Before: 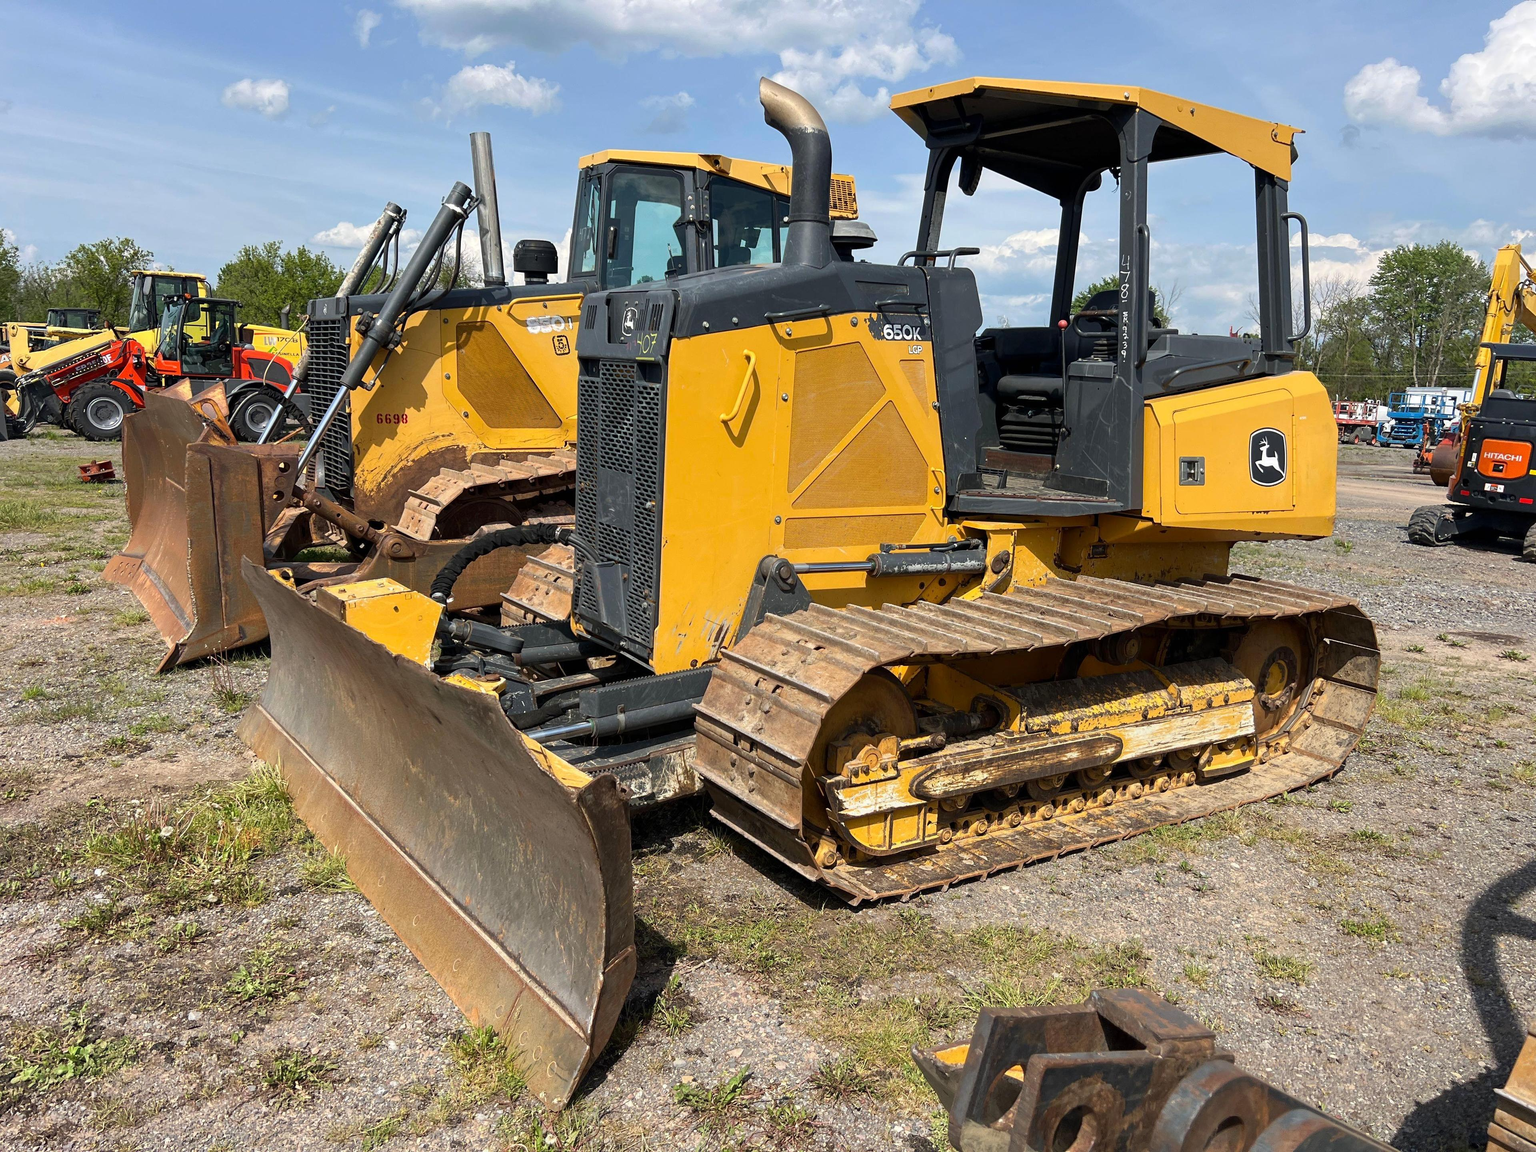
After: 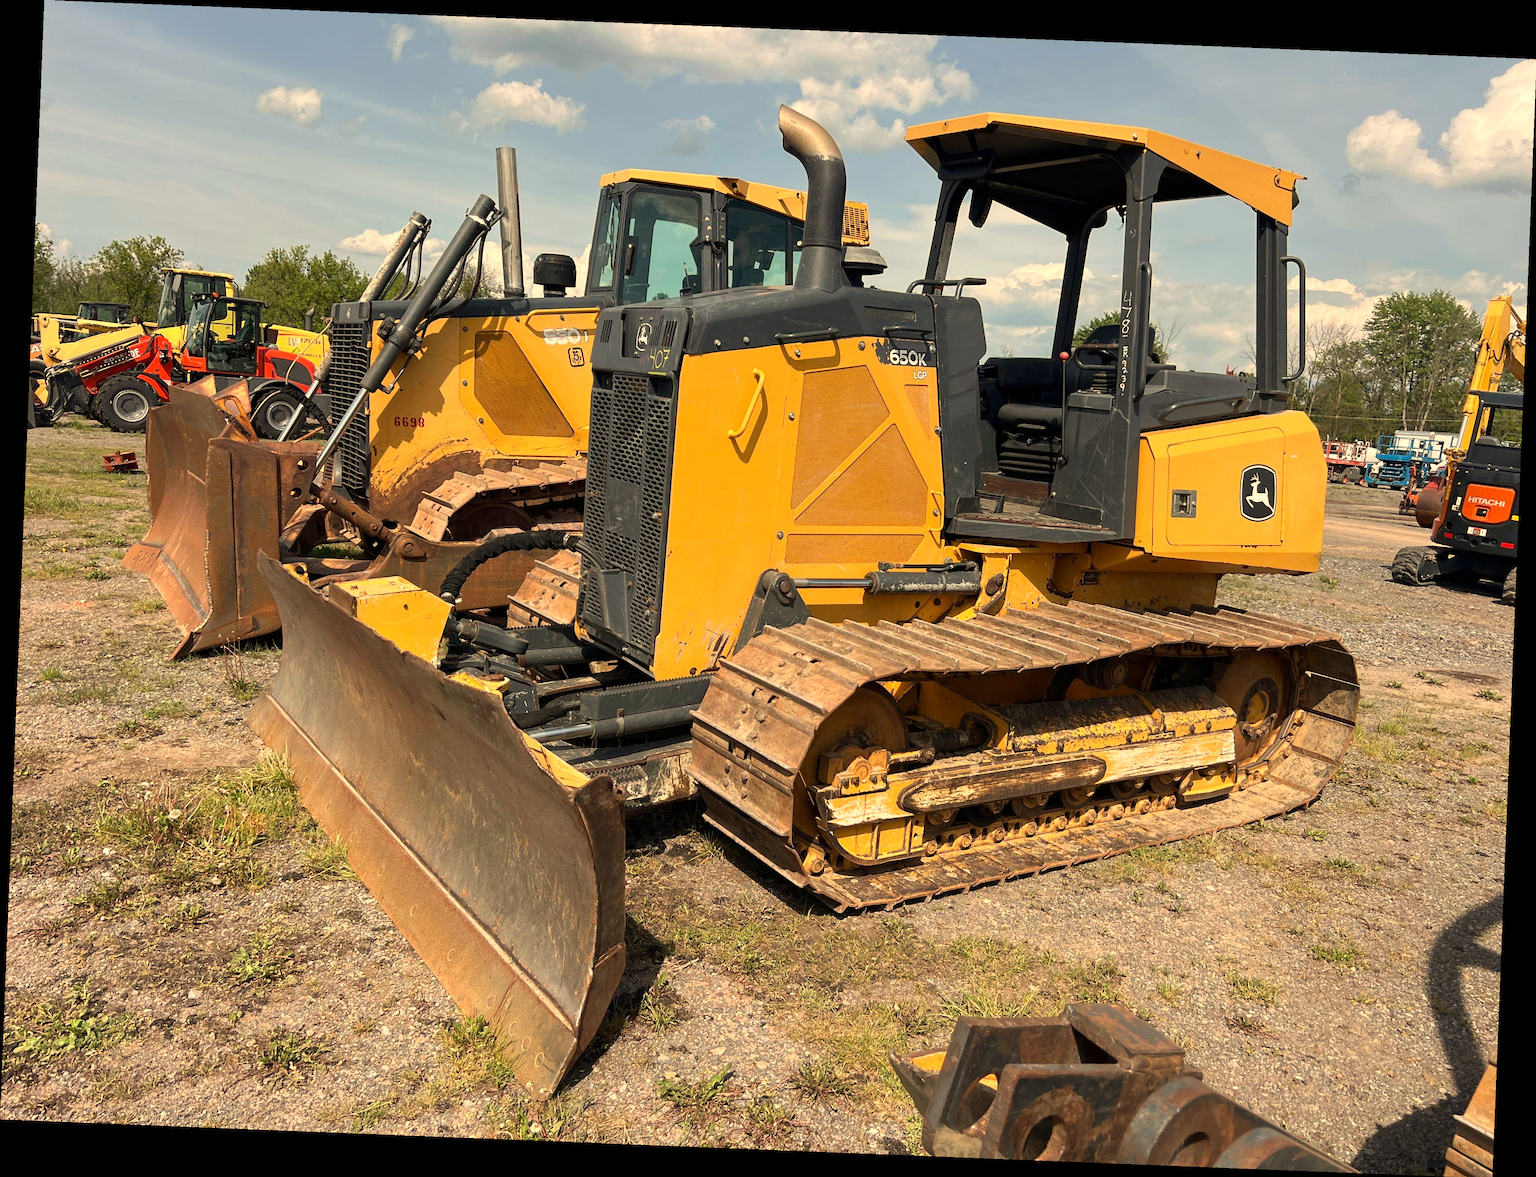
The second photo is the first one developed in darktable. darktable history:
rotate and perspective: rotation 2.27°, automatic cropping off
white balance: red 1.123, blue 0.83
